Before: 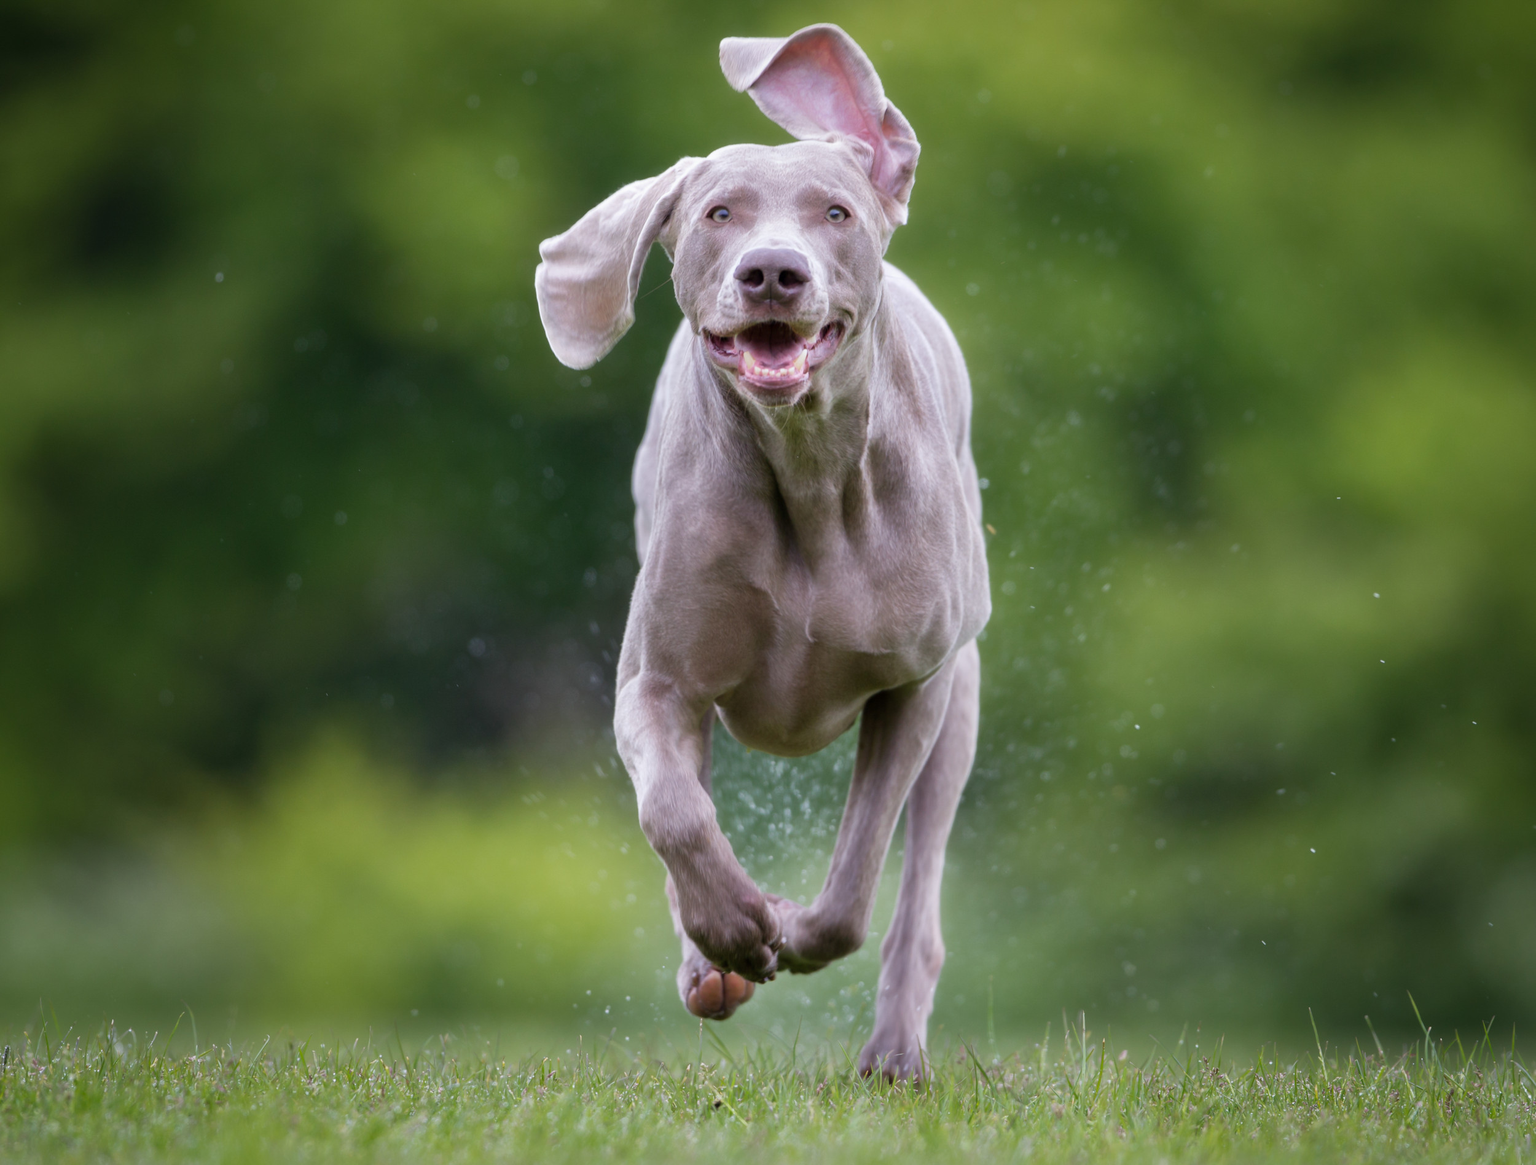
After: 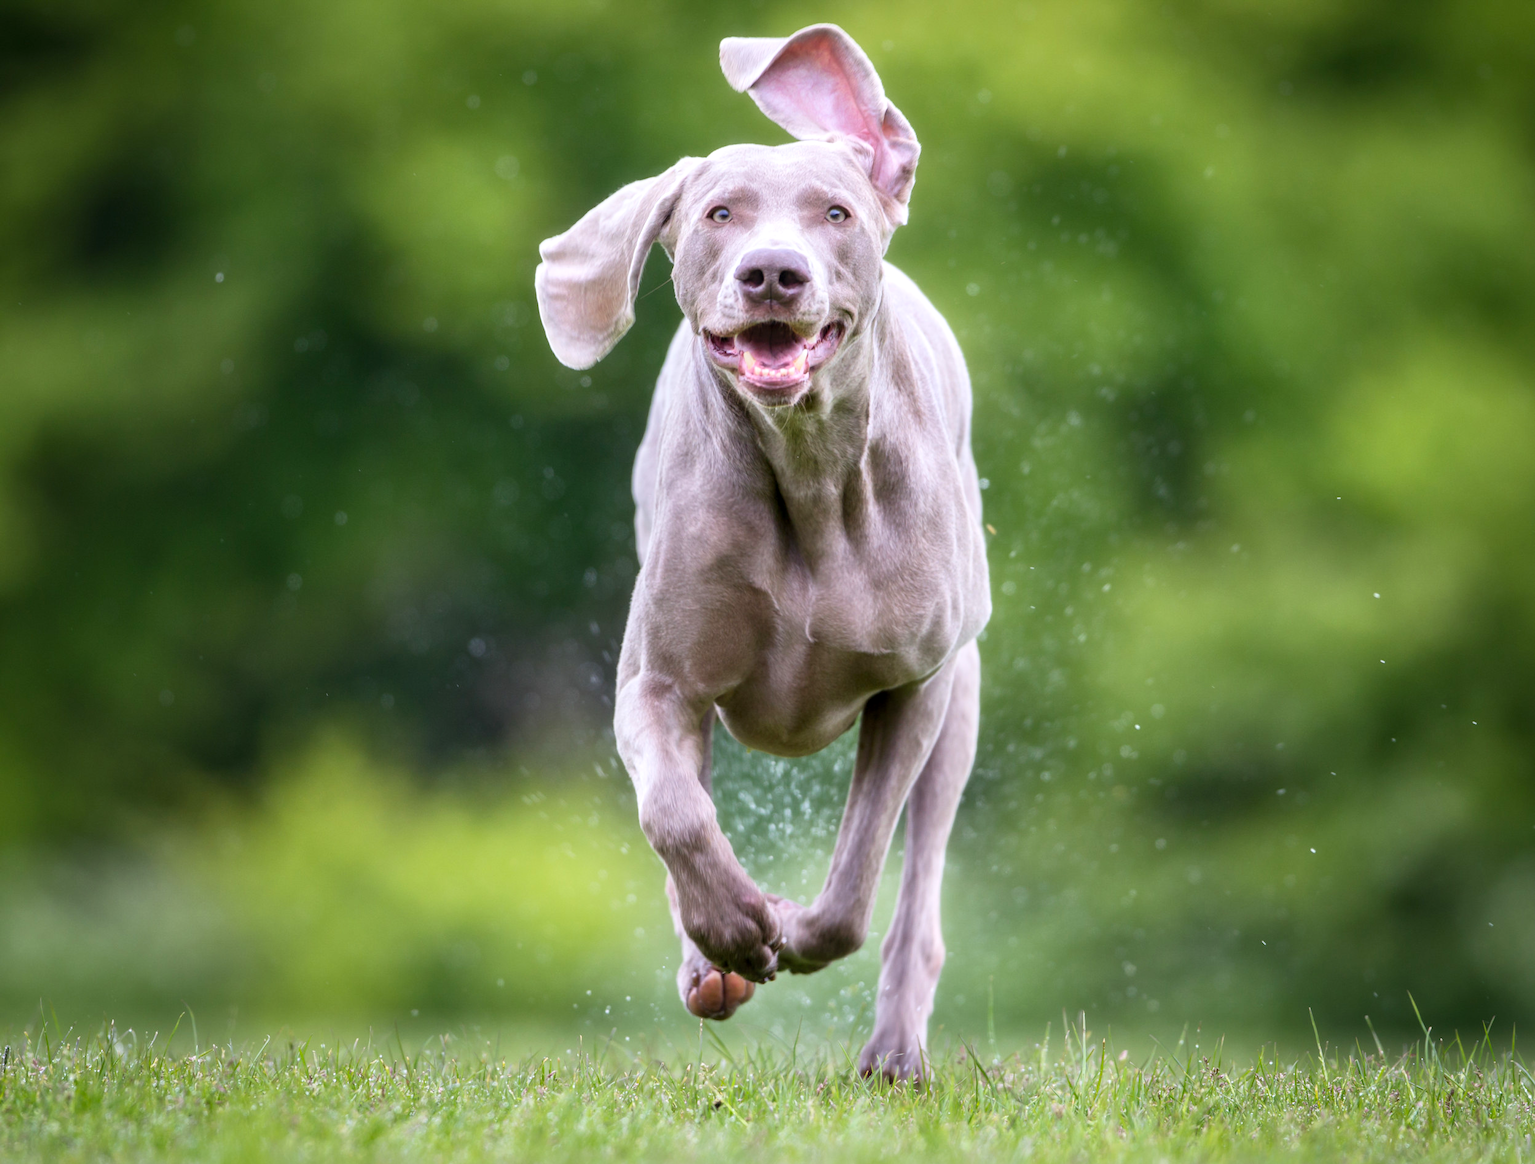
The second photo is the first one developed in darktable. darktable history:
contrast brightness saturation: contrast 0.203, brightness 0.159, saturation 0.229
local contrast: on, module defaults
